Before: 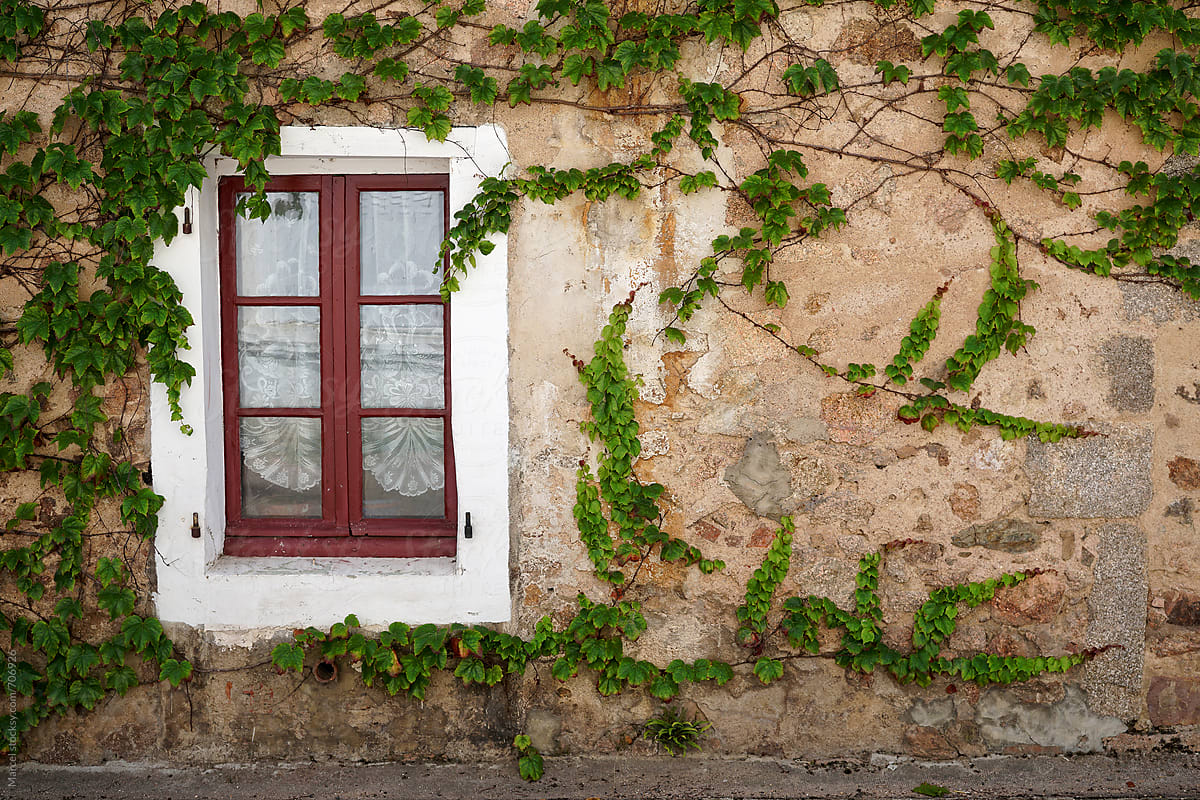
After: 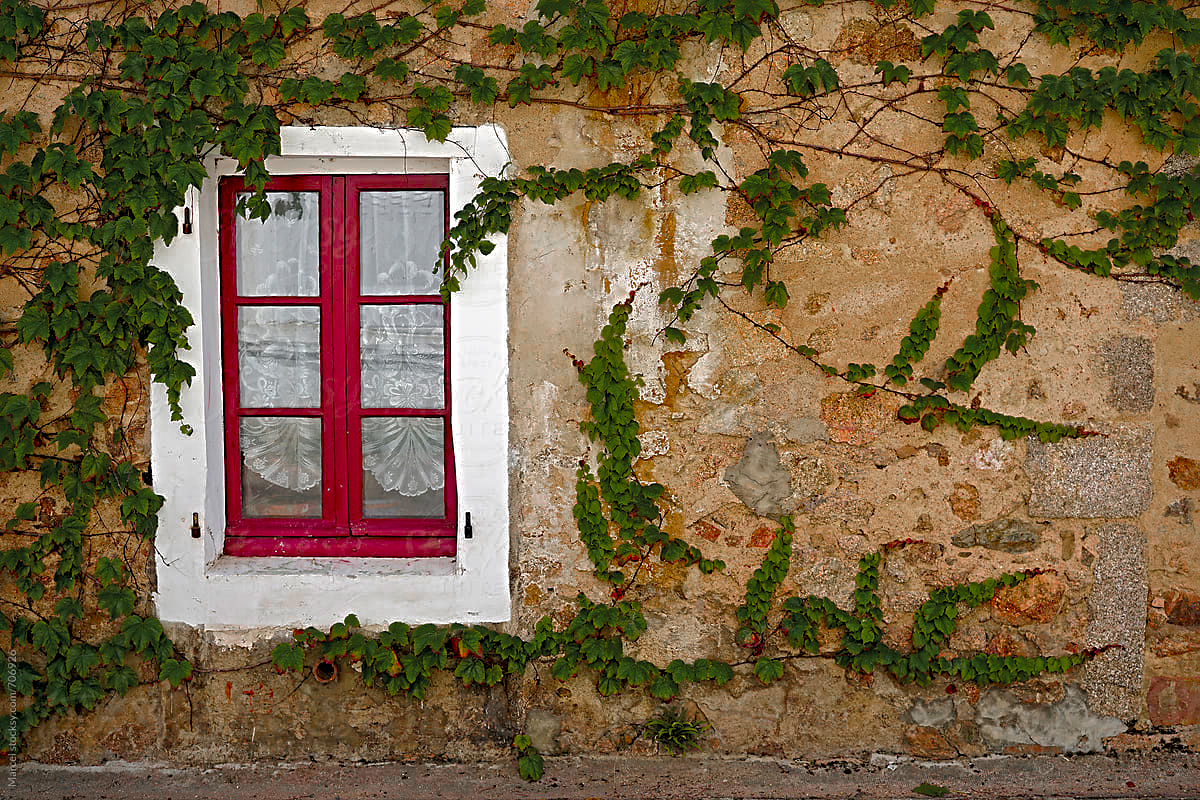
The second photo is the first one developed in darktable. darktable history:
sharpen: radius 4.883
color balance rgb: perceptual saturation grading › global saturation 40%, global vibrance 15%
color zones: curves: ch0 [(0, 0.48) (0.209, 0.398) (0.305, 0.332) (0.429, 0.493) (0.571, 0.5) (0.714, 0.5) (0.857, 0.5) (1, 0.48)]; ch1 [(0, 0.736) (0.143, 0.625) (0.225, 0.371) (0.429, 0.256) (0.571, 0.241) (0.714, 0.213) (0.857, 0.48) (1, 0.736)]; ch2 [(0, 0.448) (0.143, 0.498) (0.286, 0.5) (0.429, 0.5) (0.571, 0.5) (0.714, 0.5) (0.857, 0.5) (1, 0.448)]
shadows and highlights: highlights -60
